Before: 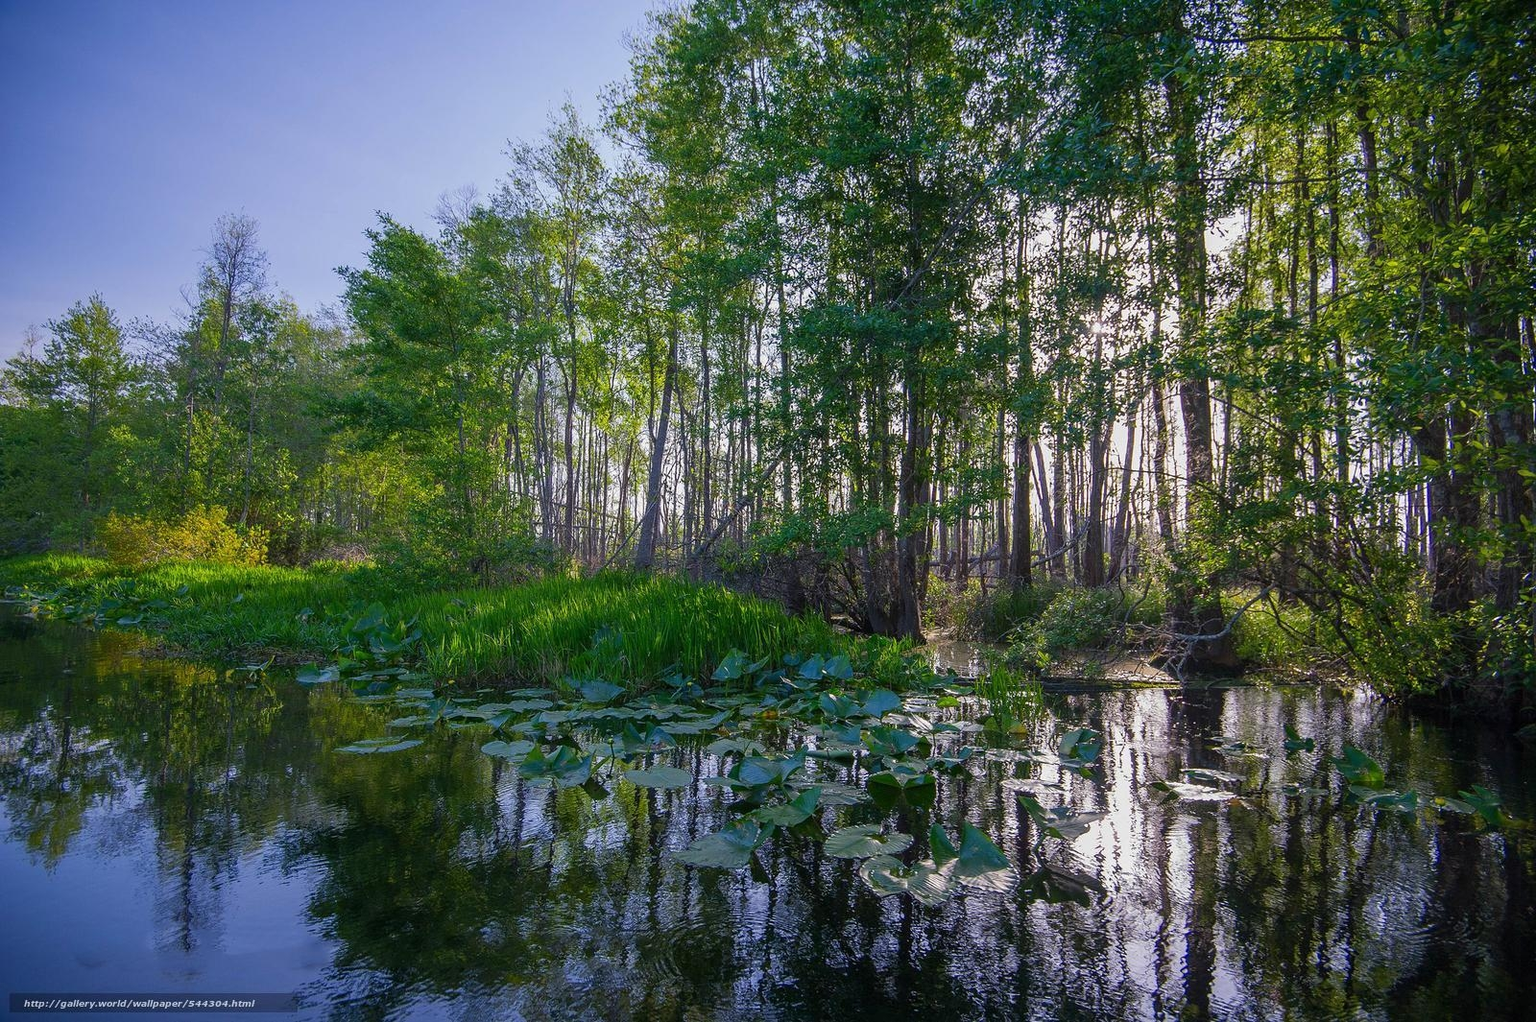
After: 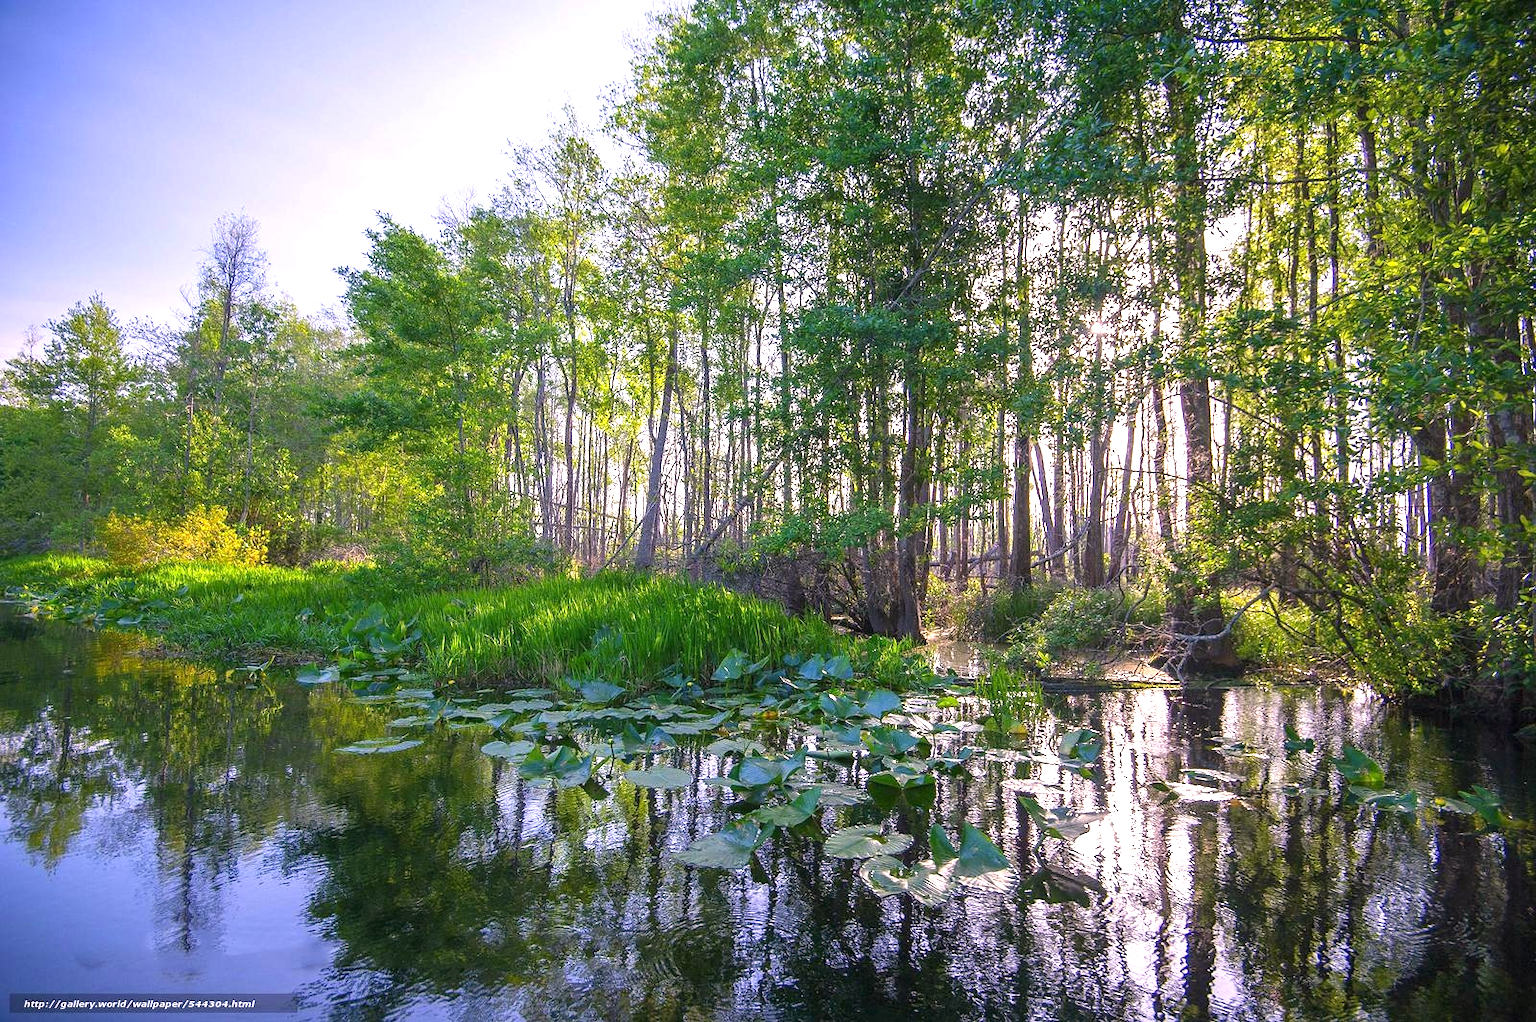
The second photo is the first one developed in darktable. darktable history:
exposure: black level correction 0, exposure 1.199 EV, compensate exposure bias true, compensate highlight preservation false
color correction: highlights a* 7.77, highlights b* 4.32
